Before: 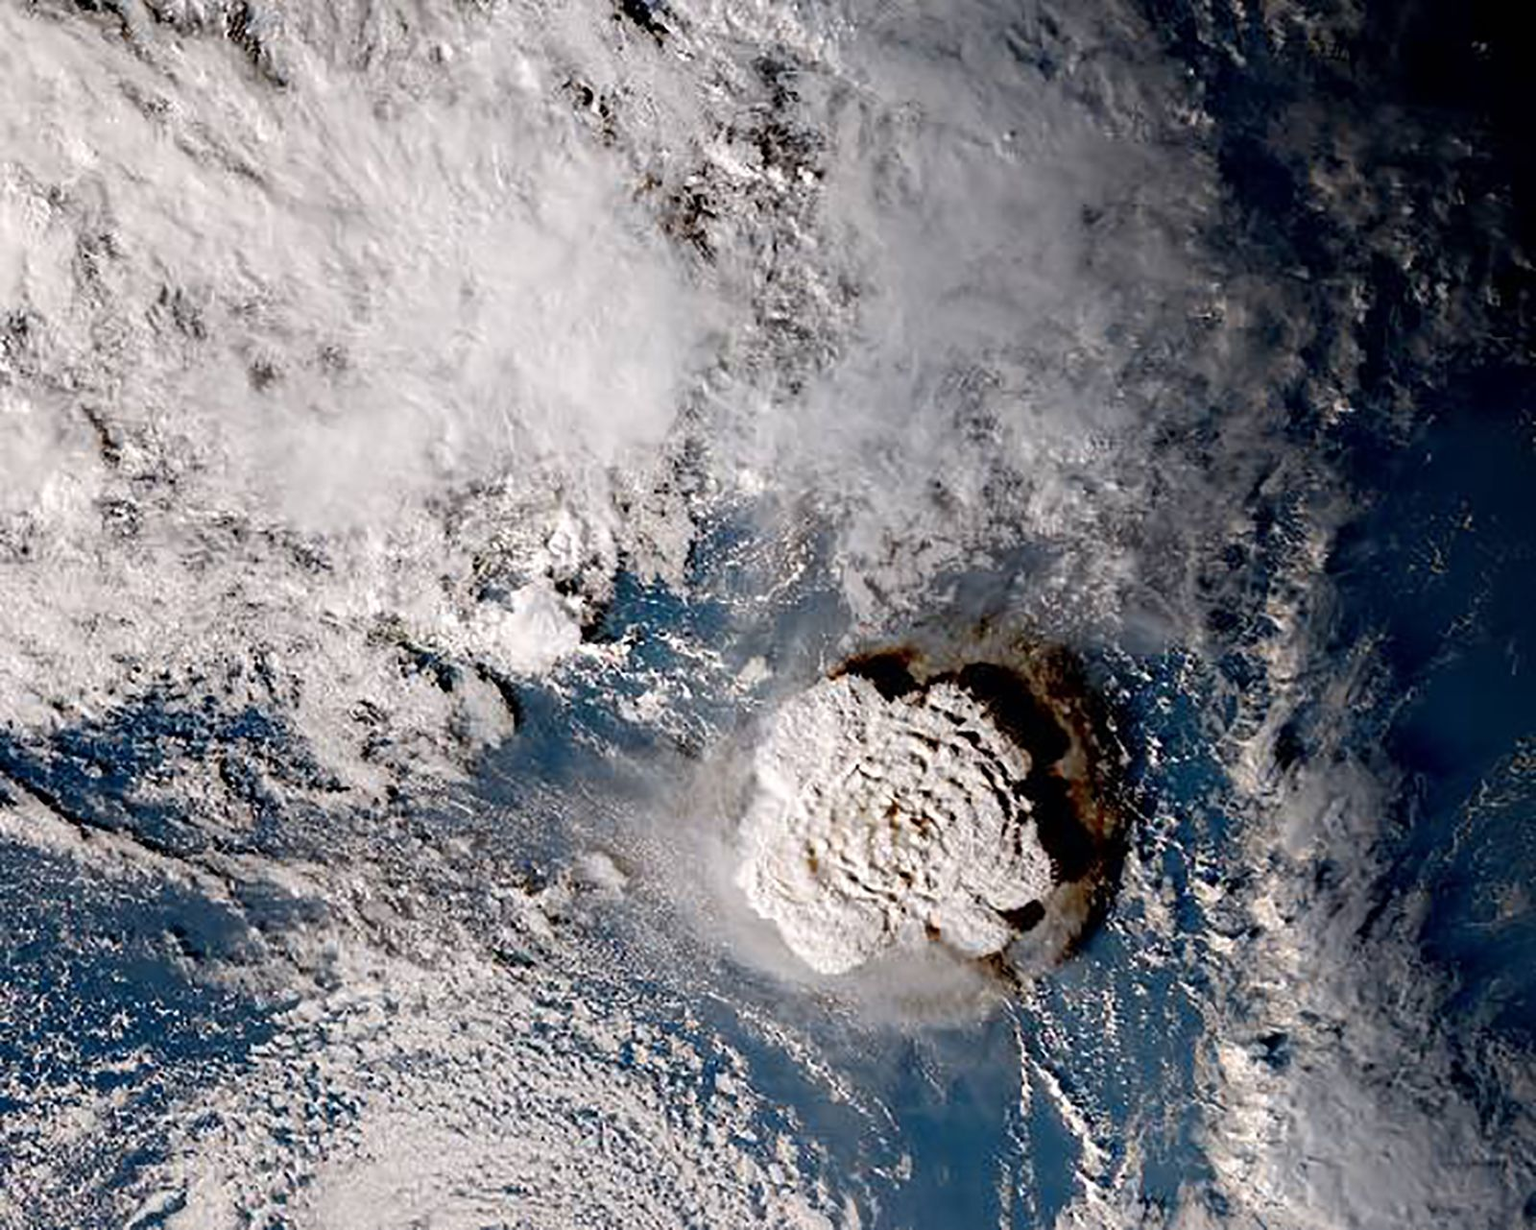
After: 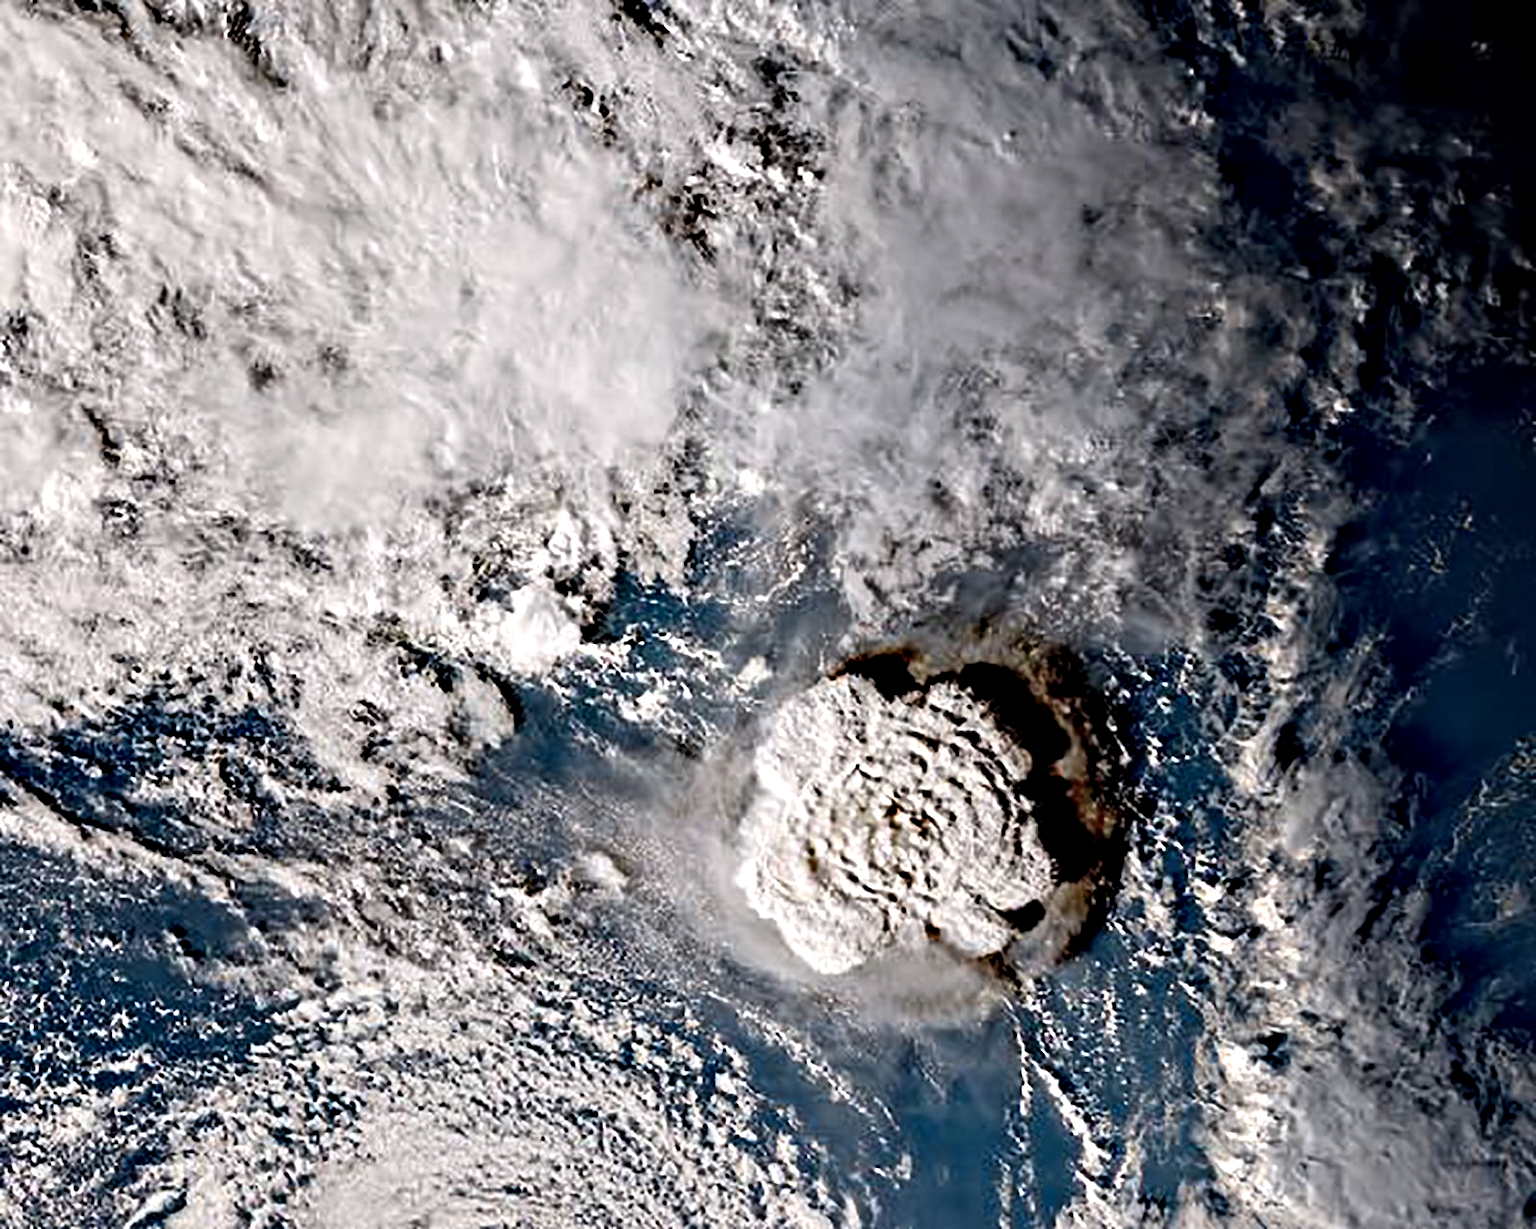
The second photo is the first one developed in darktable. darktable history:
contrast equalizer: y [[0.511, 0.558, 0.631, 0.632, 0.559, 0.512], [0.5 ×6], [0.5 ×6], [0 ×6], [0 ×6]]
